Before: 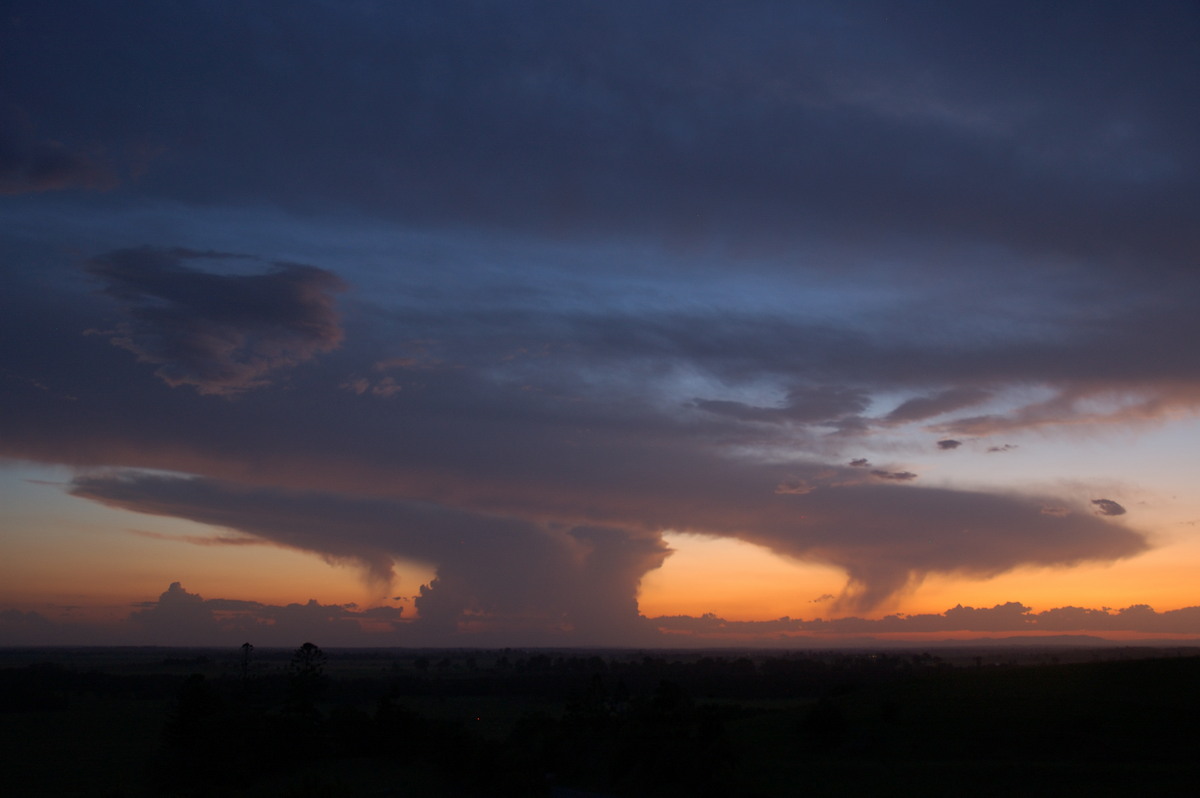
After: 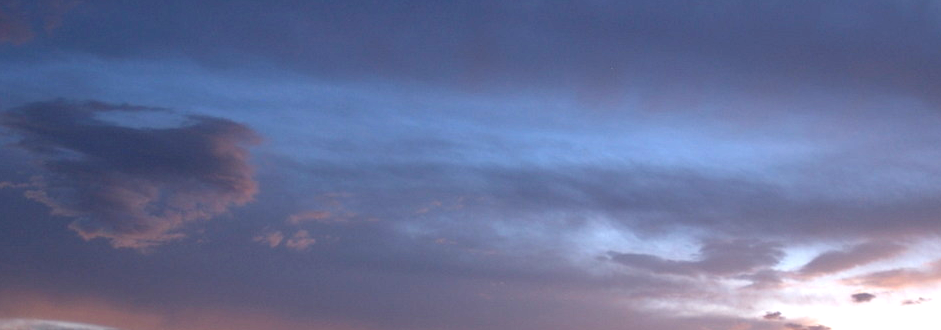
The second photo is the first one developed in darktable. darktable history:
exposure: black level correction 0, exposure 1.531 EV, compensate highlight preservation false
tone equalizer: on, module defaults
crop: left 7.21%, top 18.454%, right 14.356%, bottom 40.19%
